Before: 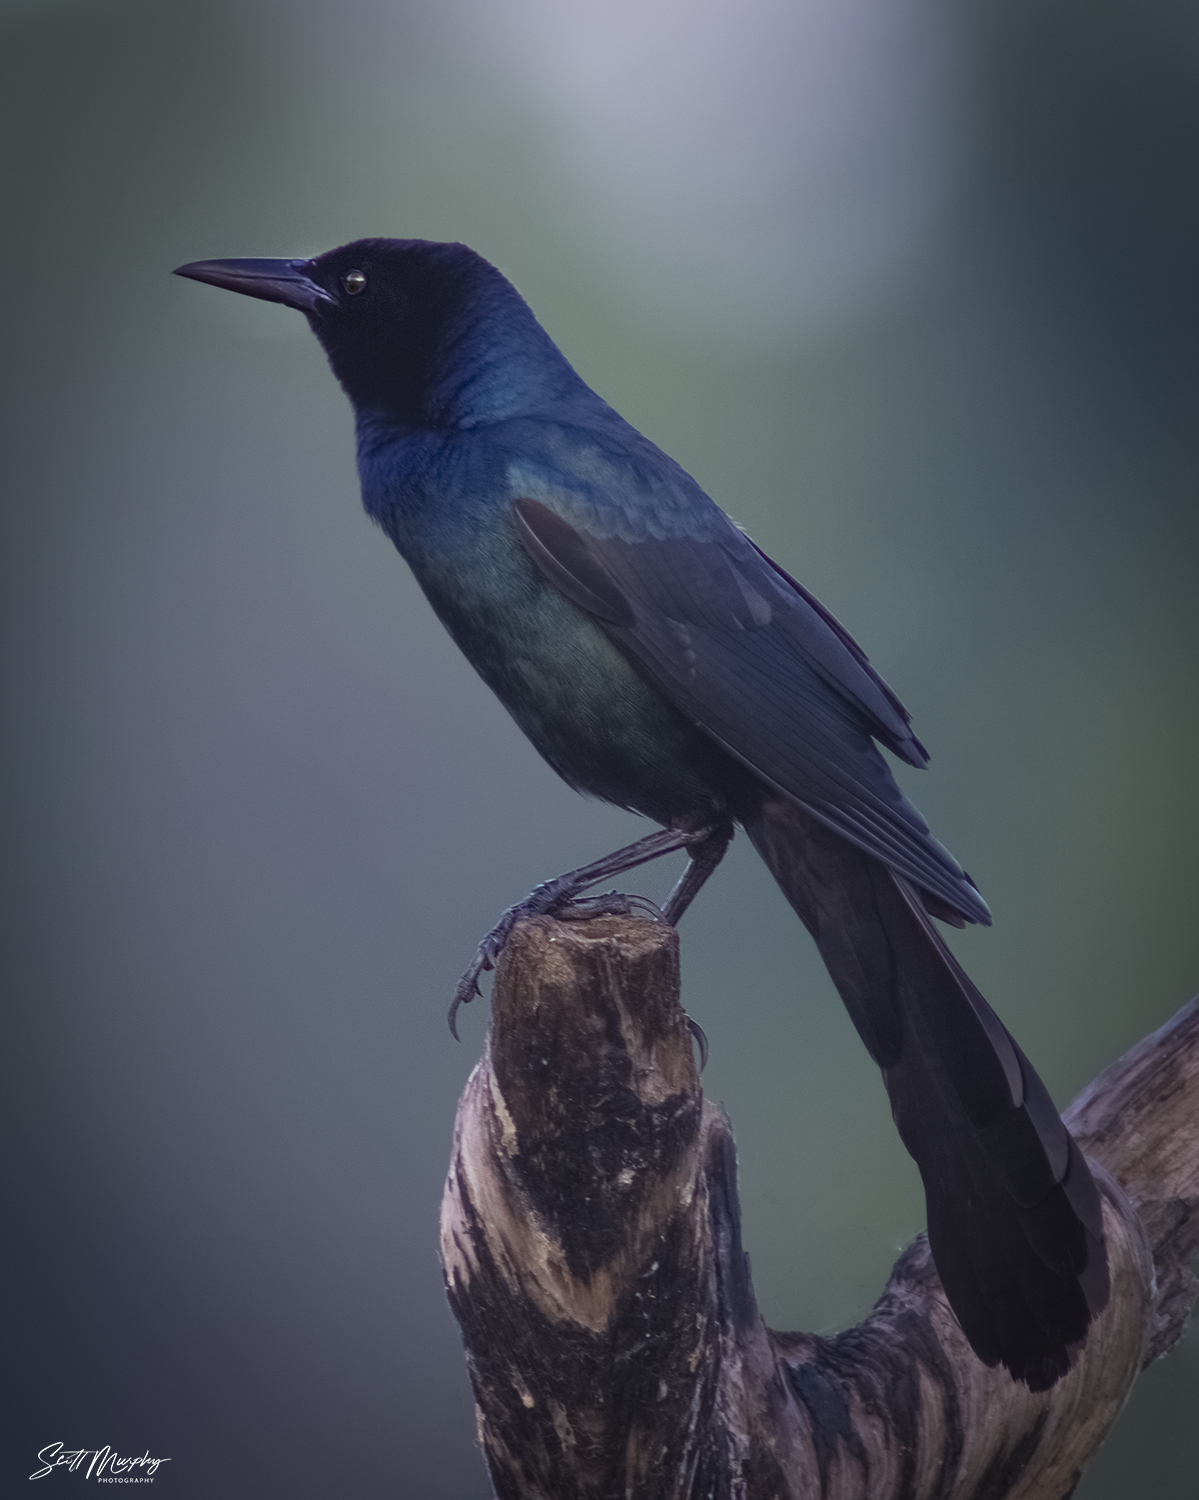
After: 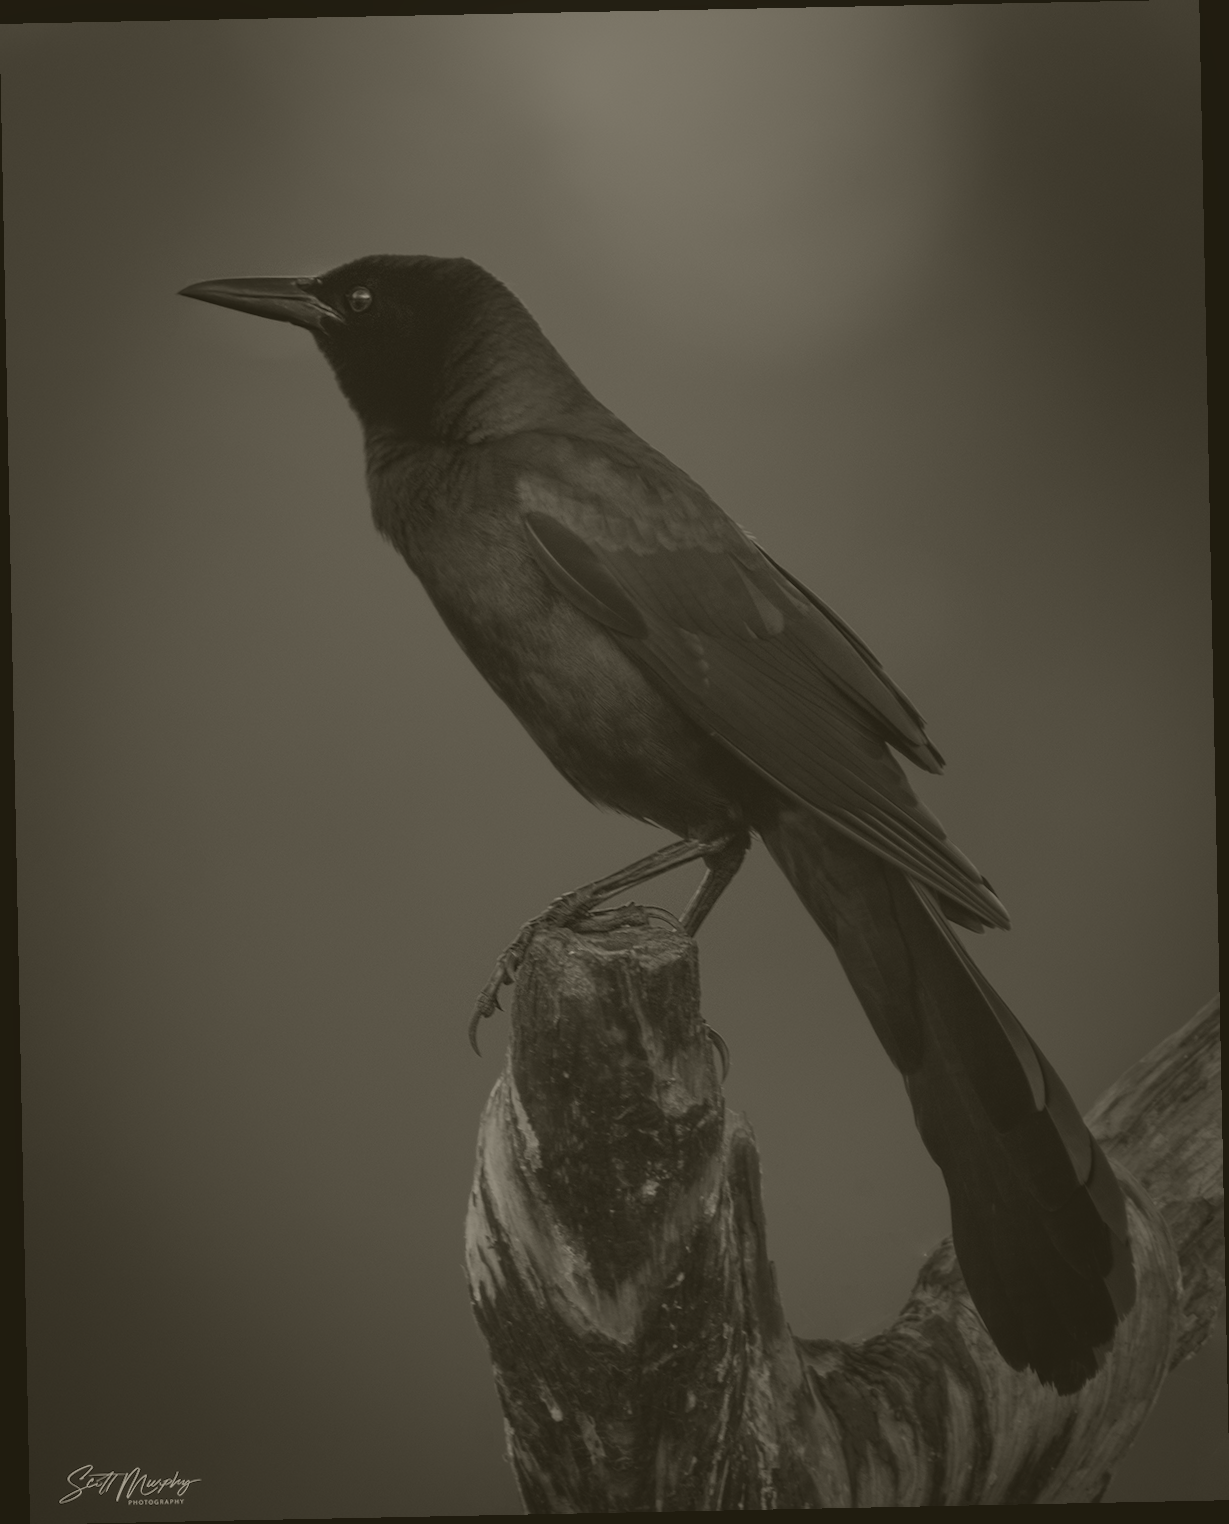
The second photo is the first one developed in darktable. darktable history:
colorize: hue 41.44°, saturation 22%, source mix 60%, lightness 10.61%
local contrast: detail 110%
rotate and perspective: rotation -1.17°, automatic cropping off
